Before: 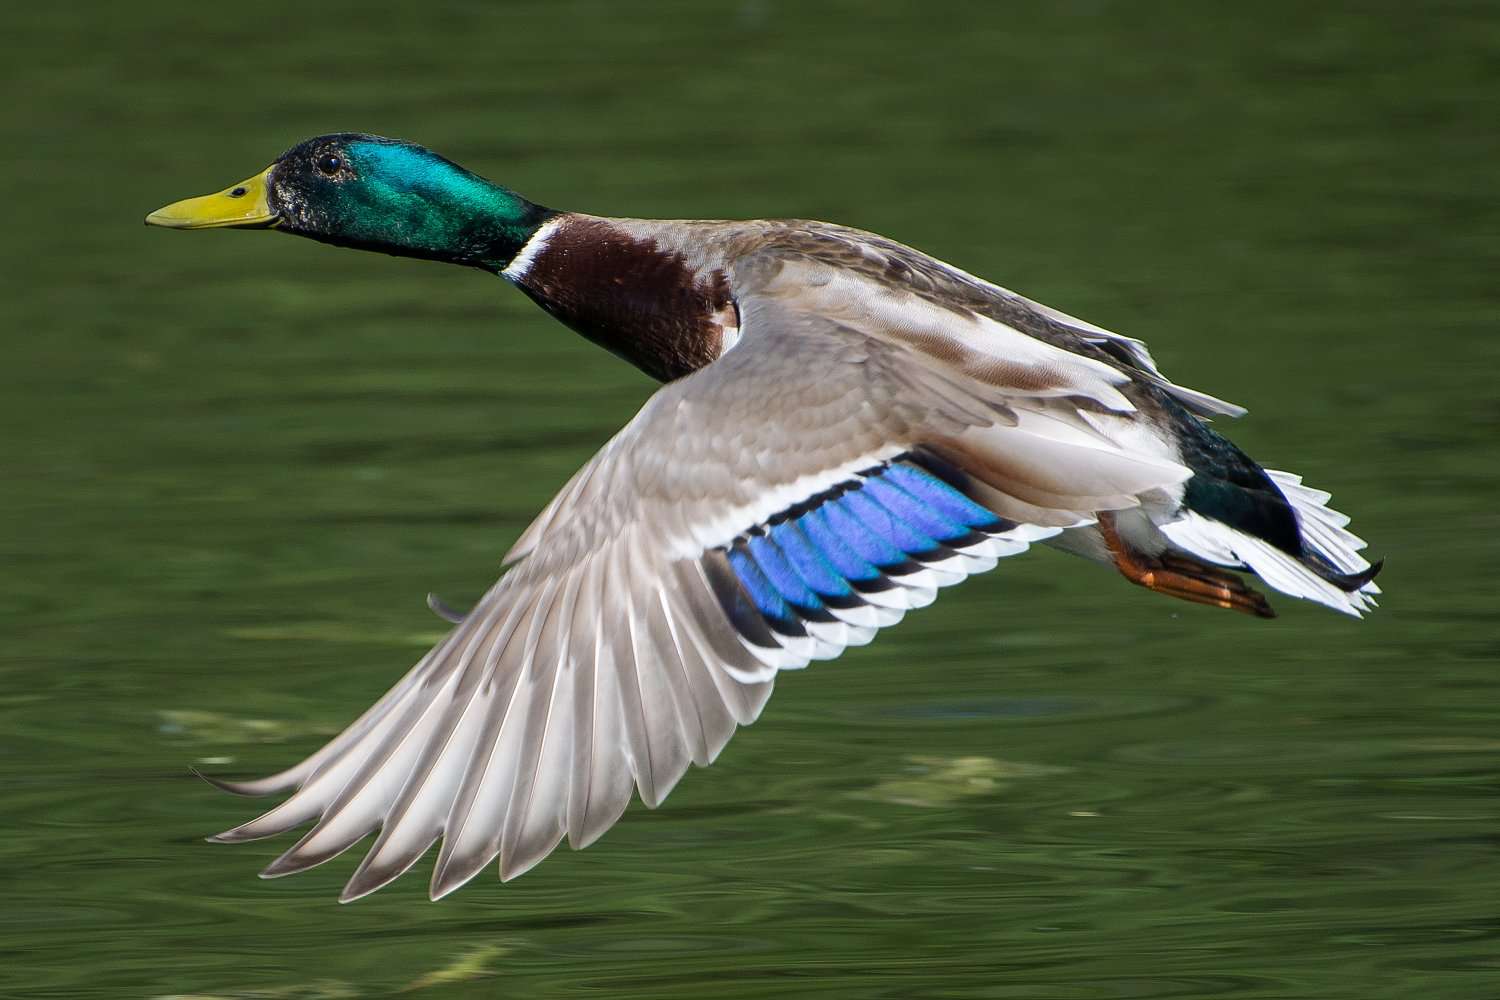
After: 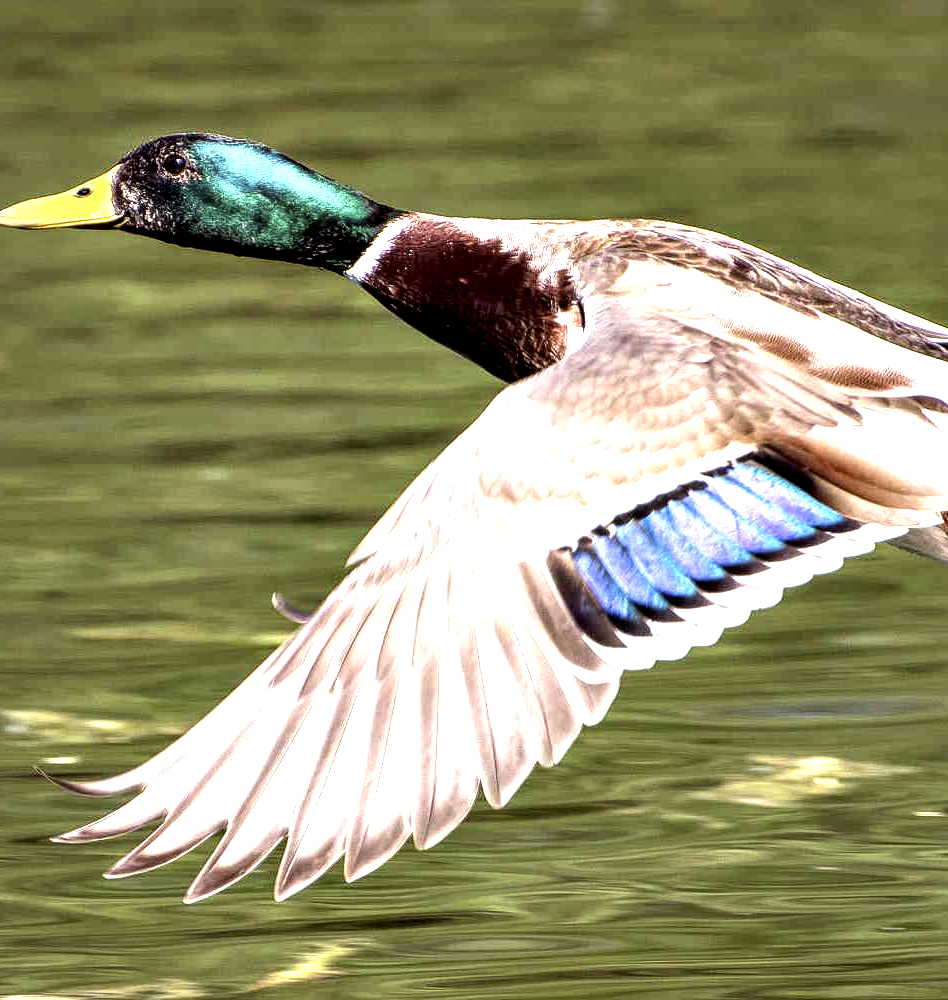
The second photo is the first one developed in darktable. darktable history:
local contrast: detail 130%
tone equalizer: -8 EV -0.444 EV, -7 EV -0.428 EV, -6 EV -0.326 EV, -5 EV -0.234 EV, -3 EV 0.2 EV, -2 EV 0.356 EV, -1 EV 0.397 EV, +0 EV 0.399 EV
color correction: highlights a* 10.17, highlights b* 9.69, shadows a* 8.49, shadows b* 7.76, saturation 0.8
contrast equalizer: y [[0.6 ×6], [0.55 ×6], [0 ×6], [0 ×6], [0 ×6]]
exposure: exposure 1.133 EV, compensate highlight preservation false
crop: left 10.394%, right 26.379%
